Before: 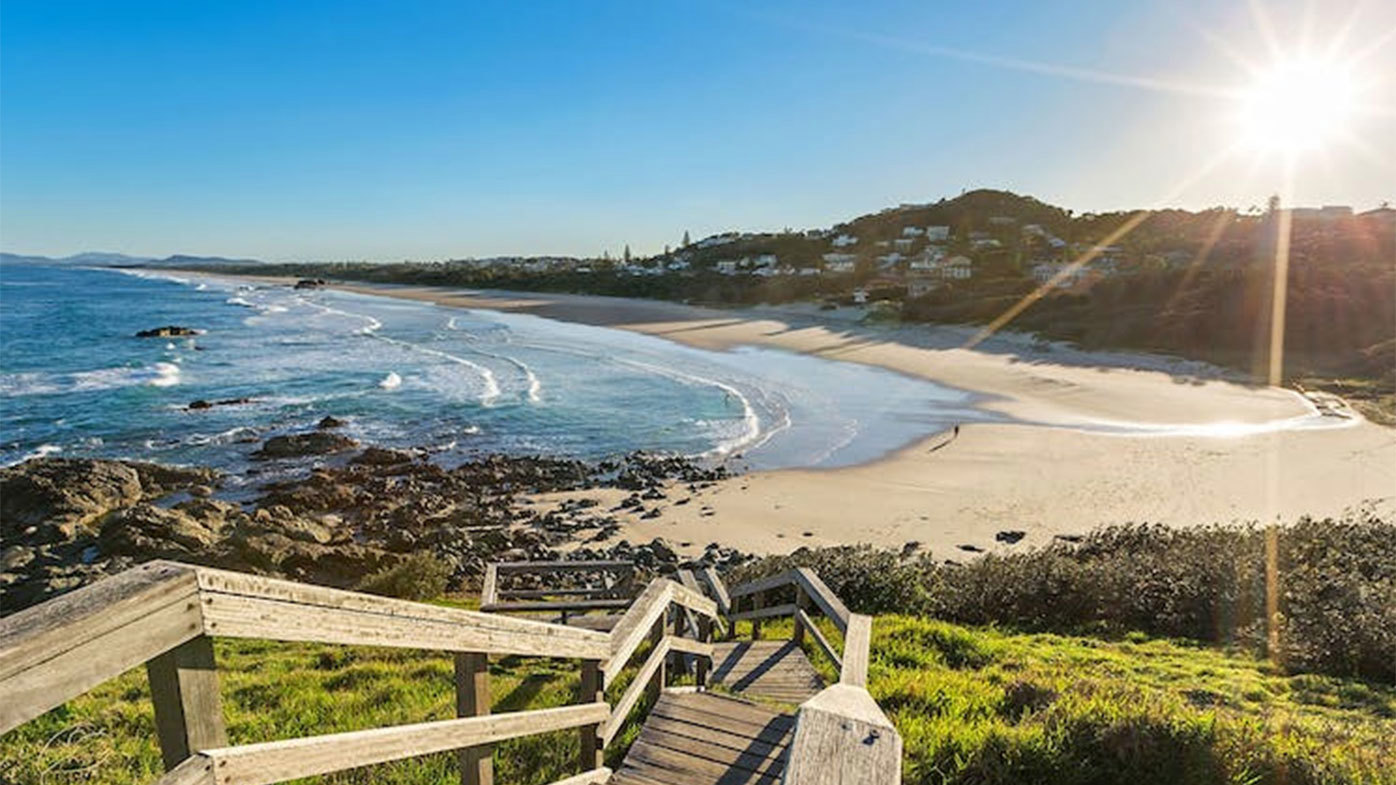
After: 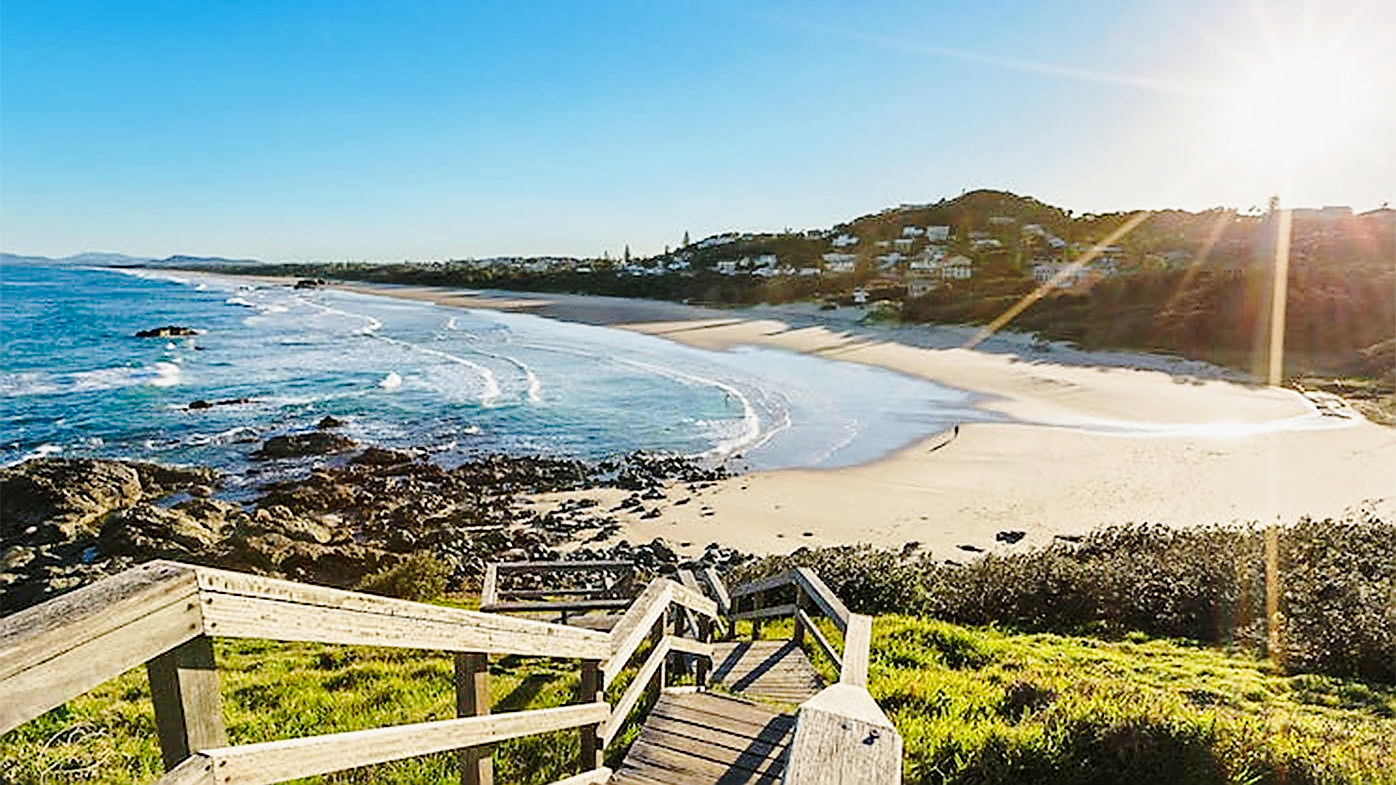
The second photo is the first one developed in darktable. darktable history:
exposure: exposure -0.493 EV, compensate highlight preservation false
sharpen: radius 1.358, amount 1.26, threshold 0.666
base curve: curves: ch0 [(0, 0) (0.032, 0.037) (0.105, 0.228) (0.435, 0.76) (0.856, 0.983) (1, 1)], preserve colors none
